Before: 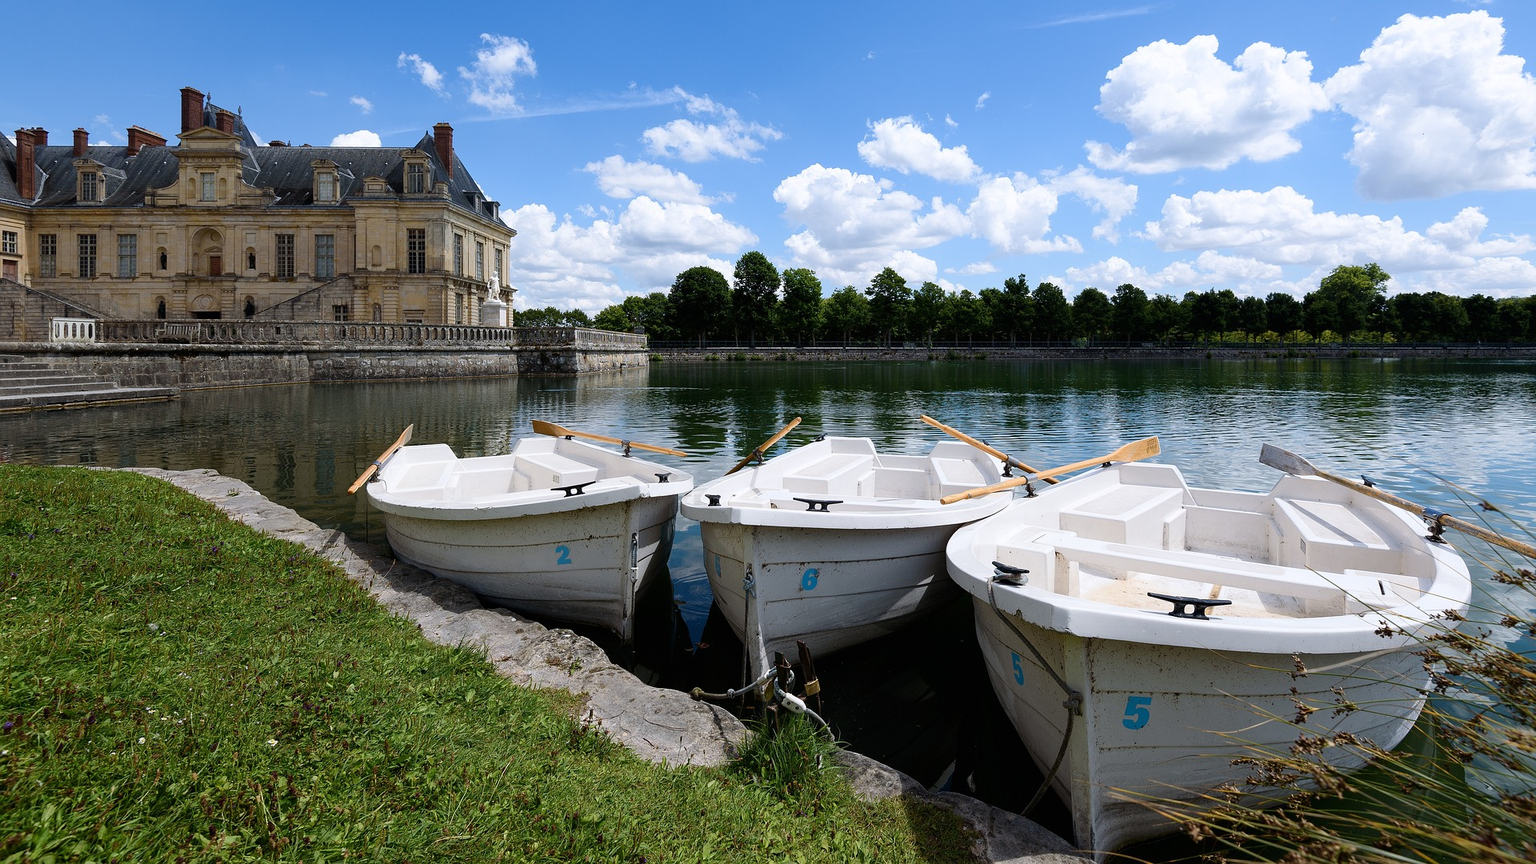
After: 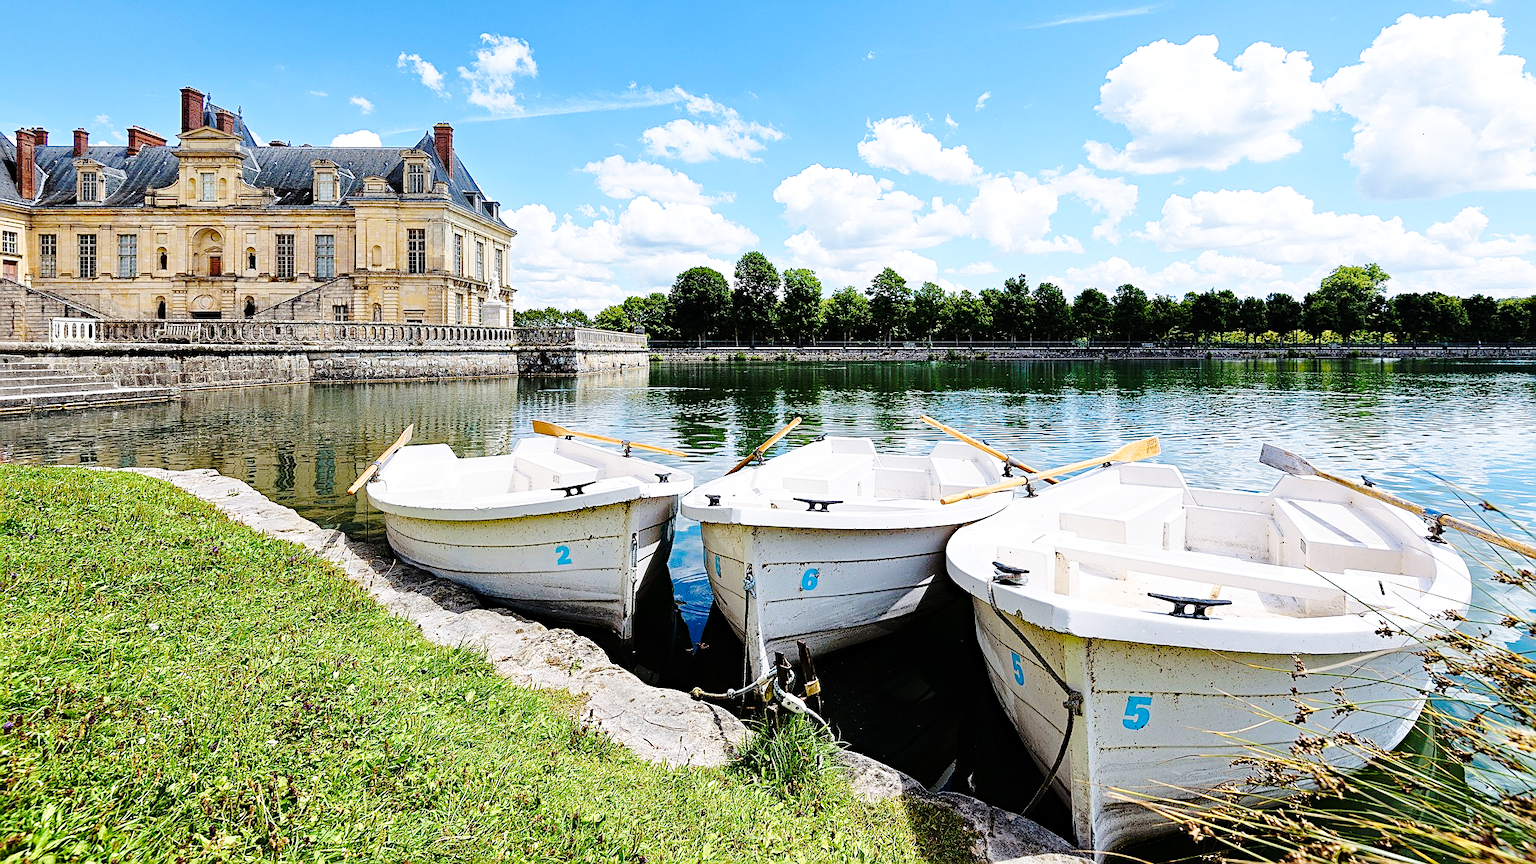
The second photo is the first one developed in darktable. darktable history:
base curve: curves: ch0 [(0, 0) (0.032, 0.037) (0.105, 0.228) (0.435, 0.76) (0.856, 0.983) (1, 1)], preserve colors none
tone equalizer: -7 EV 0.15 EV, -6 EV 0.6 EV, -5 EV 1.15 EV, -4 EV 1.33 EV, -3 EV 1.15 EV, -2 EV 0.6 EV, -1 EV 0.15 EV, mask exposure compensation -0.5 EV
haze removal: strength 0.29, distance 0.25, compatibility mode true, adaptive false
sharpen: on, module defaults
